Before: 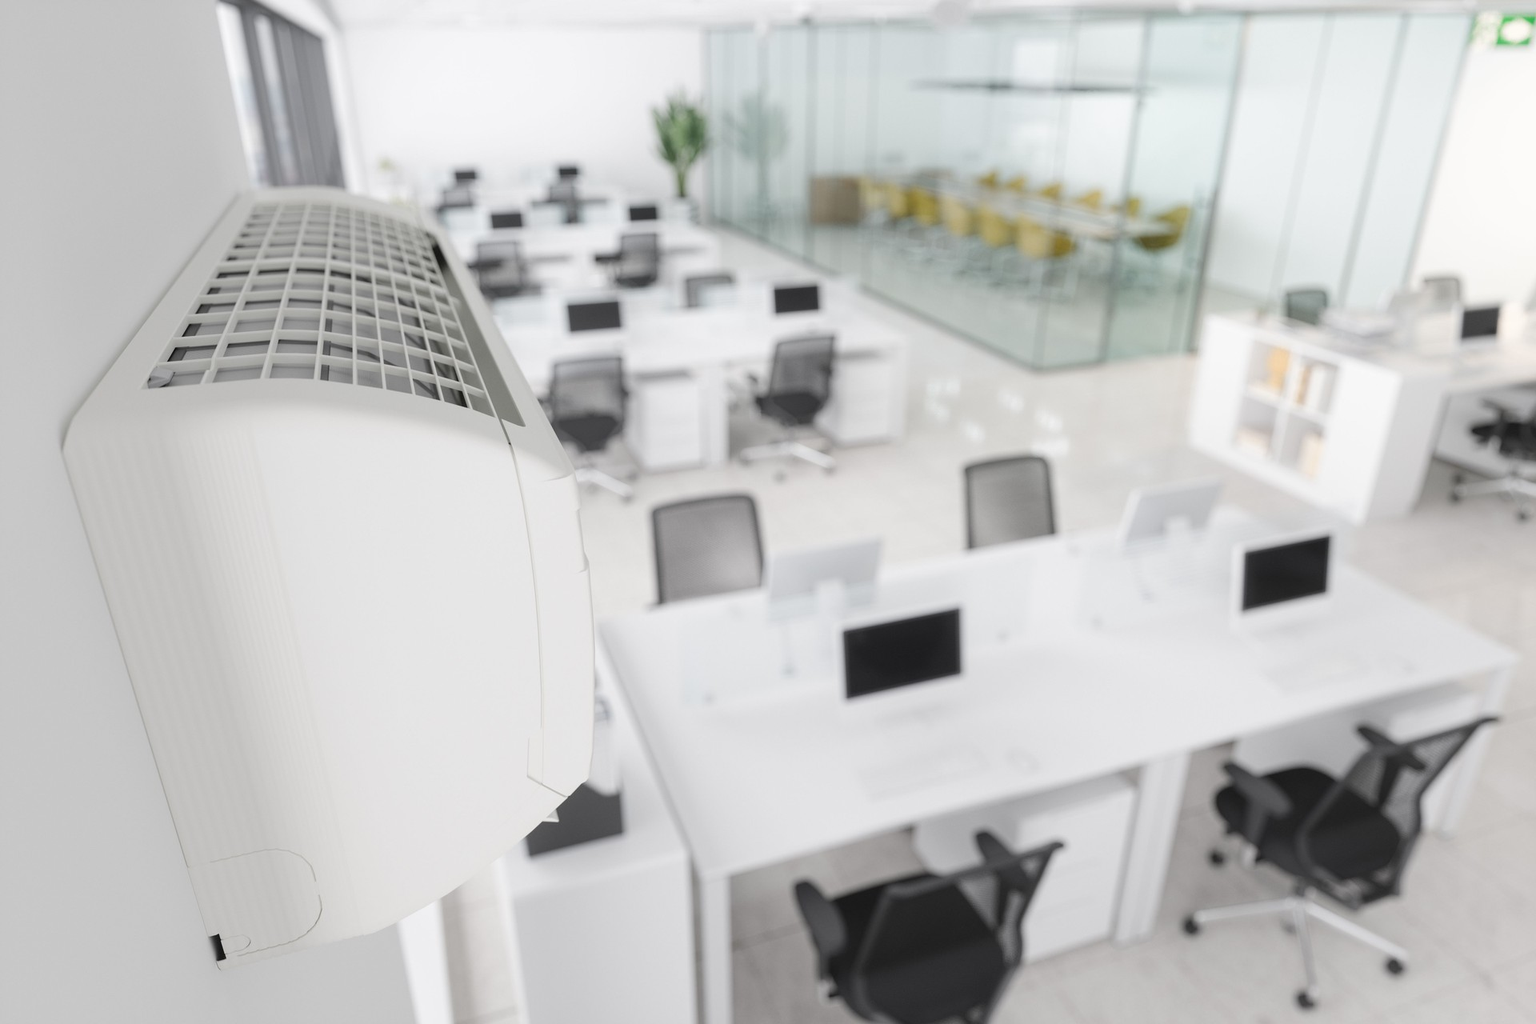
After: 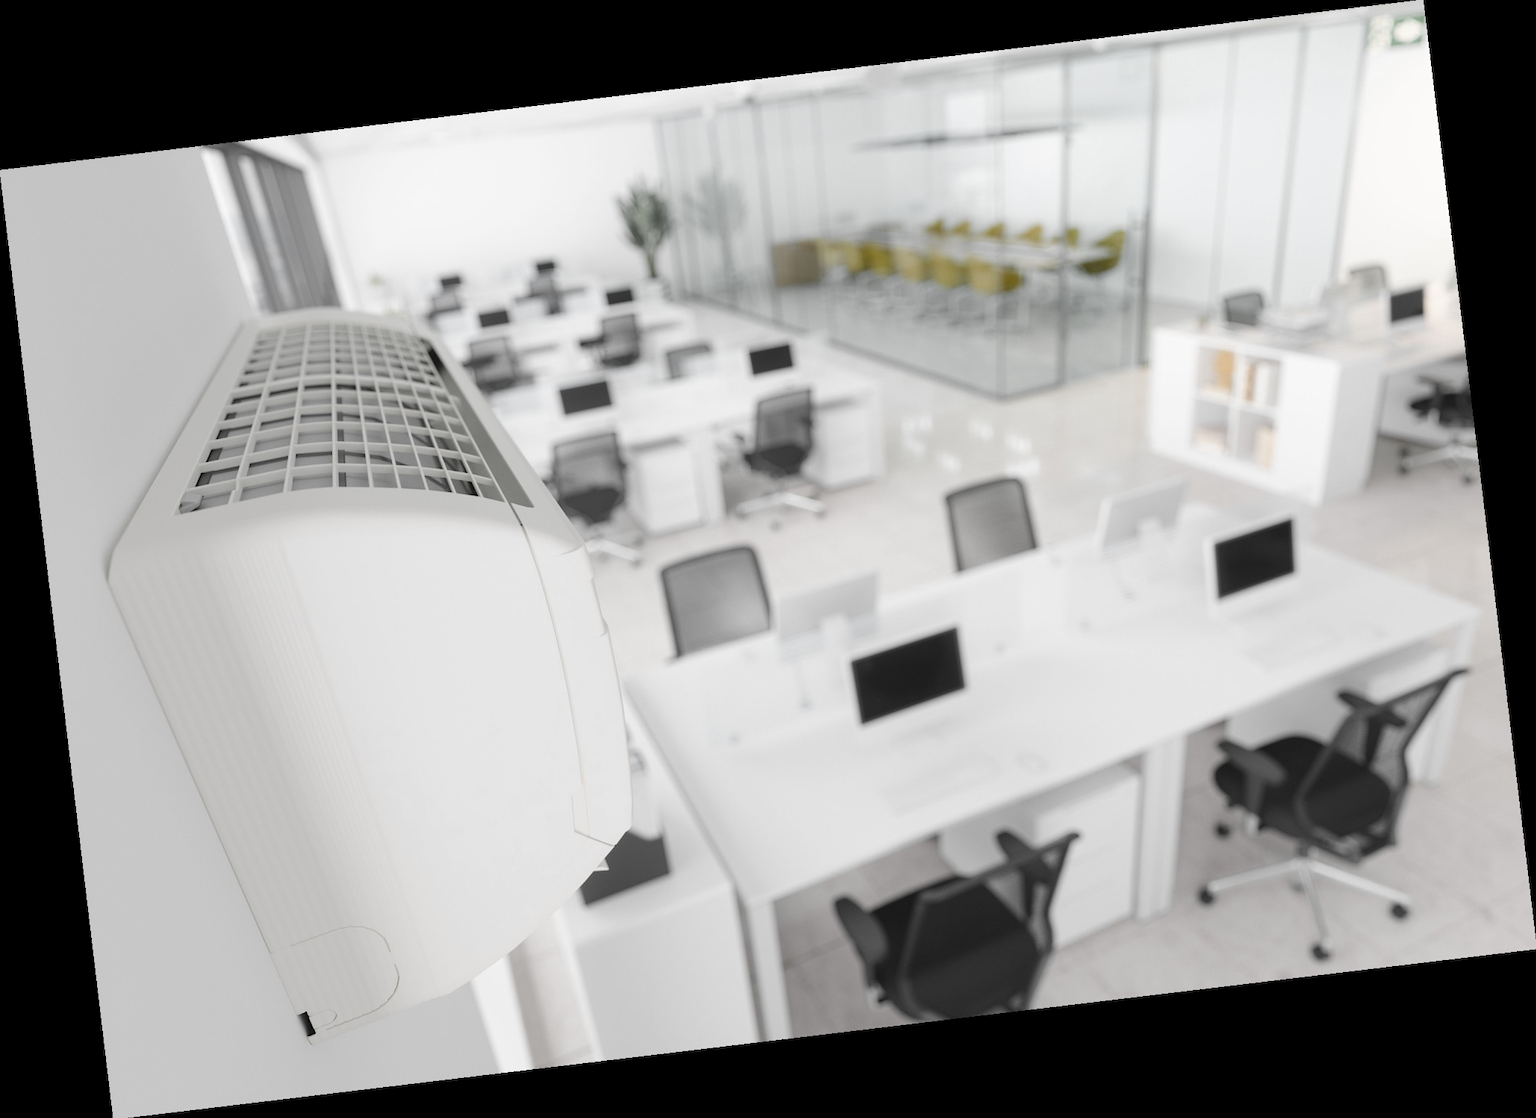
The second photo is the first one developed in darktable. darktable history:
rotate and perspective: rotation -6.83°, automatic cropping off
color zones: curves: ch0 [(0.004, 0.388) (0.125, 0.392) (0.25, 0.404) (0.375, 0.5) (0.5, 0.5) (0.625, 0.5) (0.75, 0.5) (0.875, 0.5)]; ch1 [(0, 0.5) (0.125, 0.5) (0.25, 0.5) (0.375, 0.124) (0.524, 0.124) (0.645, 0.128) (0.789, 0.132) (0.914, 0.096) (0.998, 0.068)]
